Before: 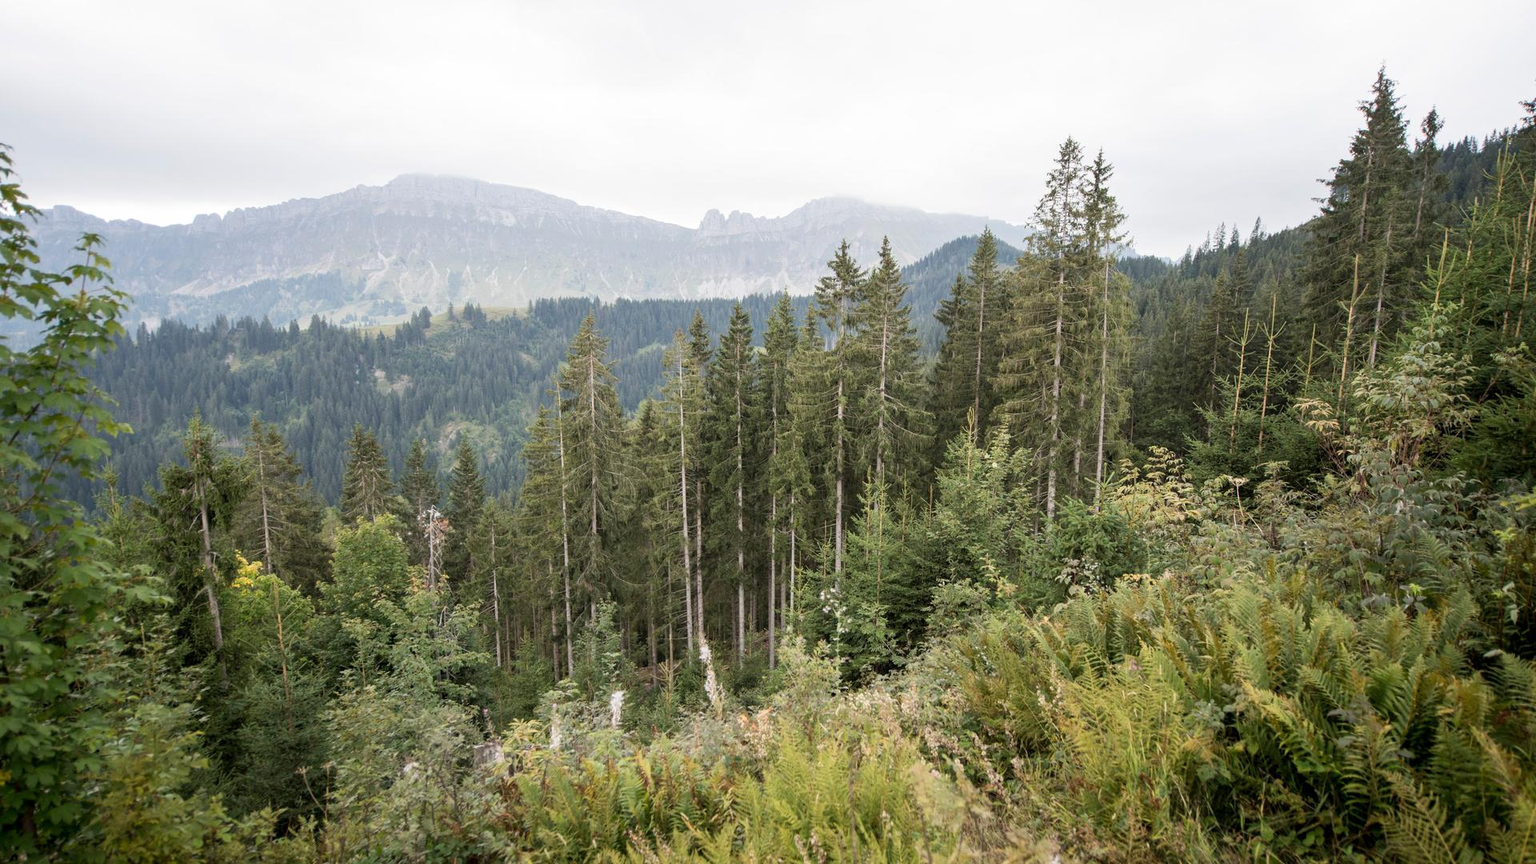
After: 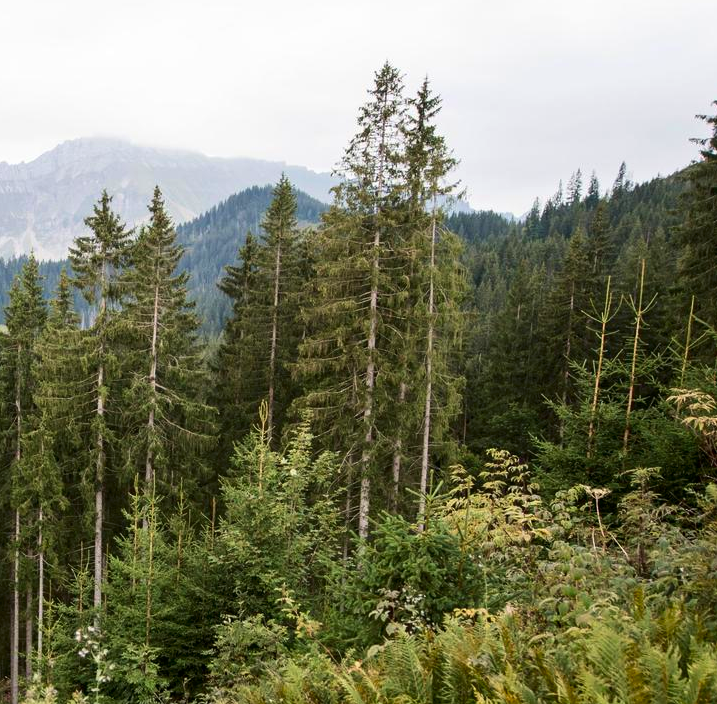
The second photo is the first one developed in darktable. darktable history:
contrast brightness saturation: contrast 0.116, brightness -0.122, saturation 0.196
velvia: strength 14.57%
crop and rotate: left 49.515%, top 10.13%, right 13.121%, bottom 24.662%
